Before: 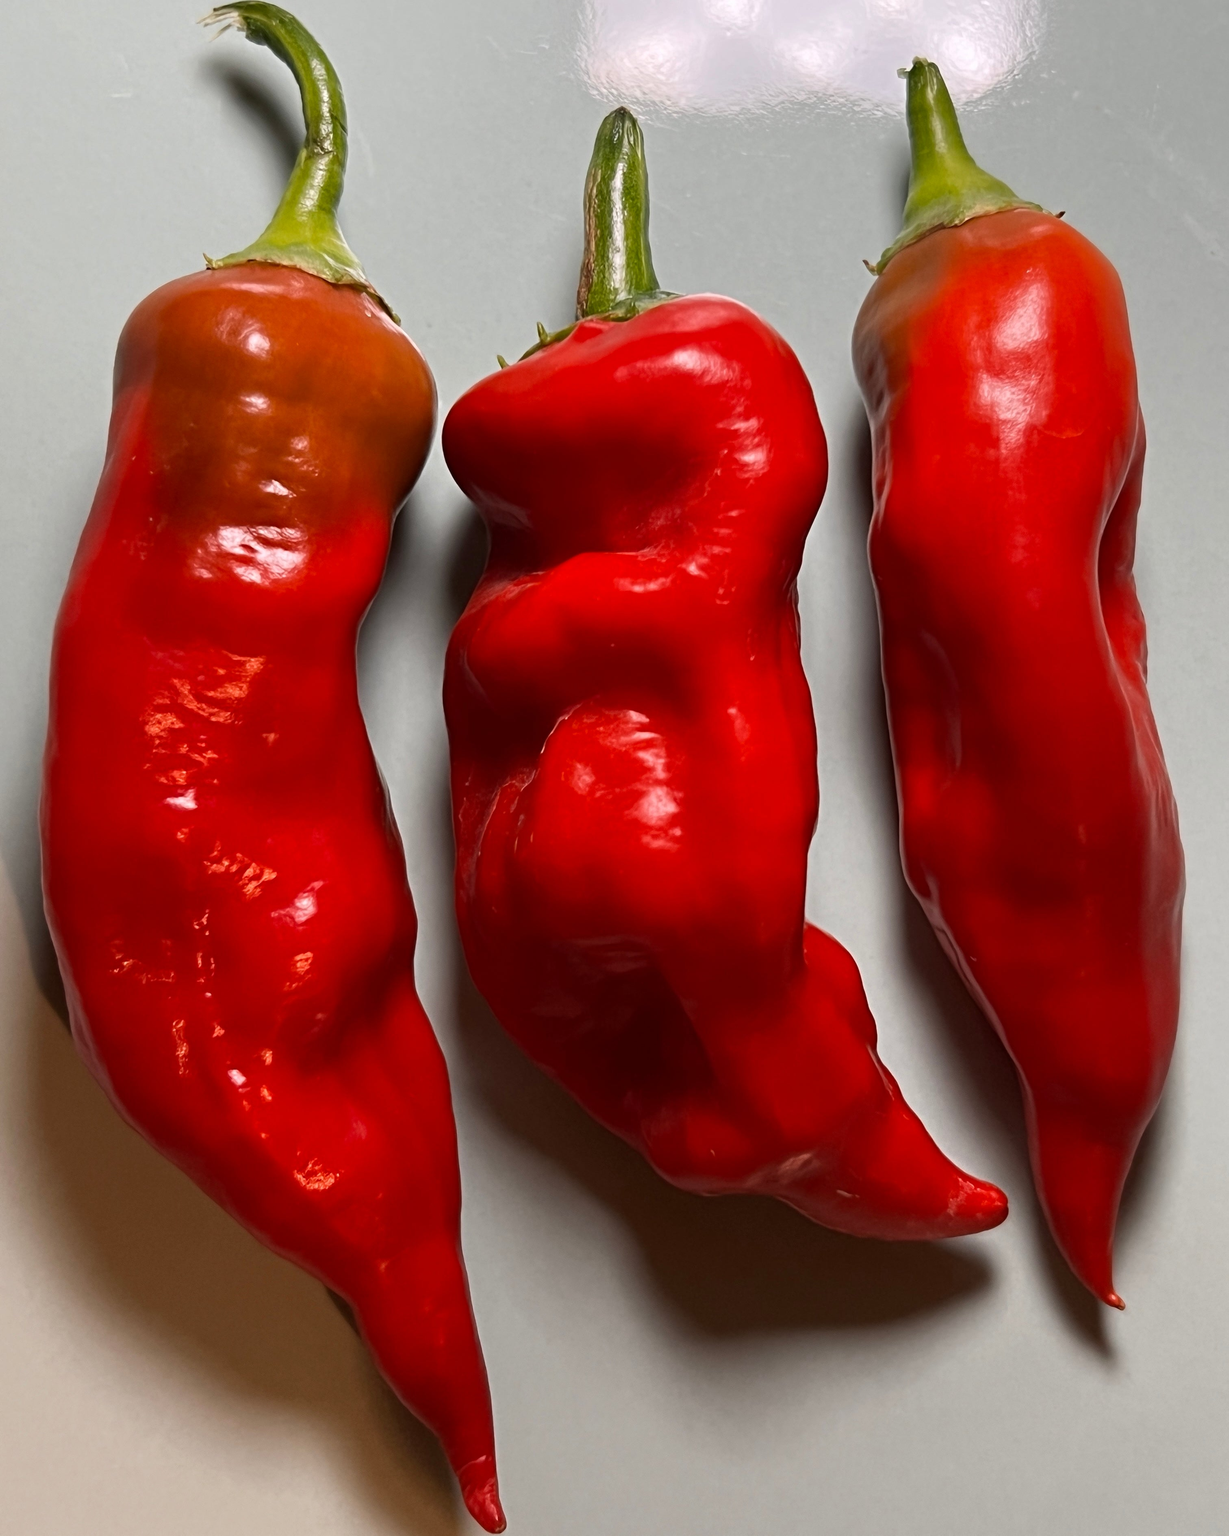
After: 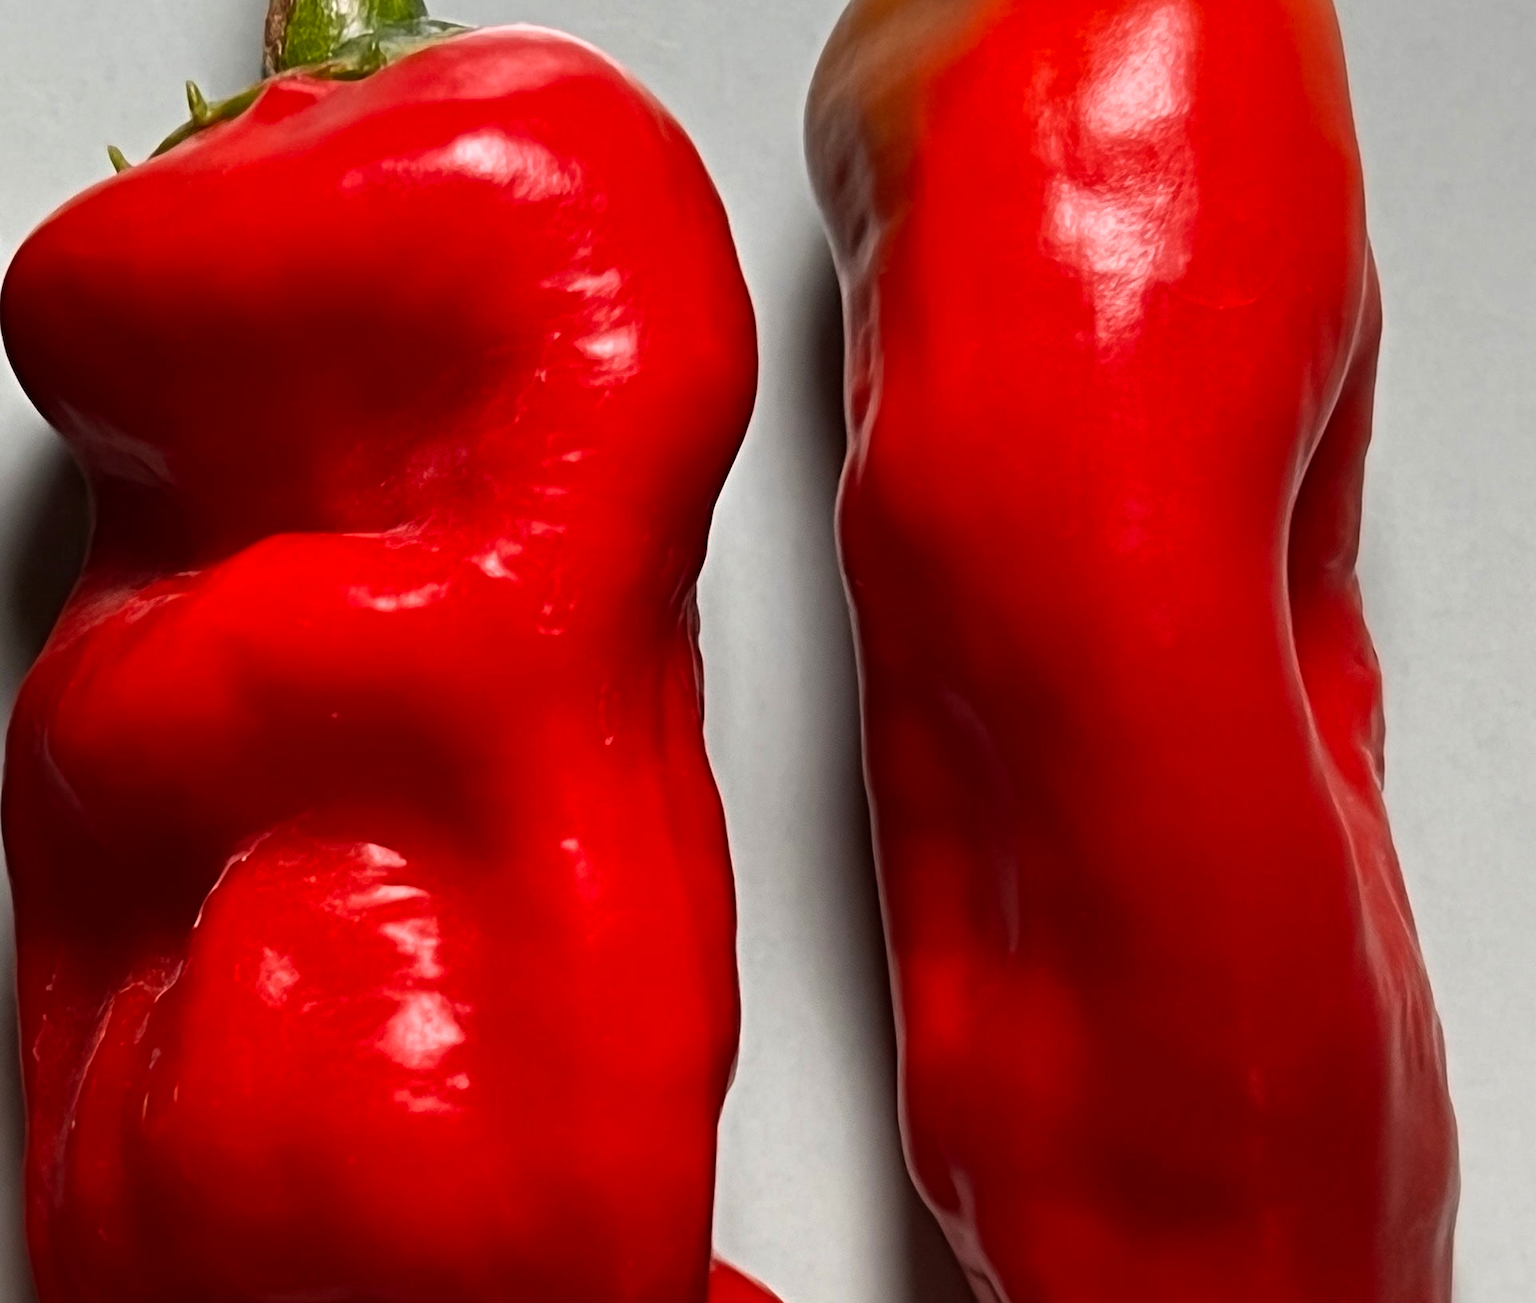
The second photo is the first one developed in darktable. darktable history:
color balance: contrast 10%
crop: left 36.005%, top 18.293%, right 0.31%, bottom 38.444%
